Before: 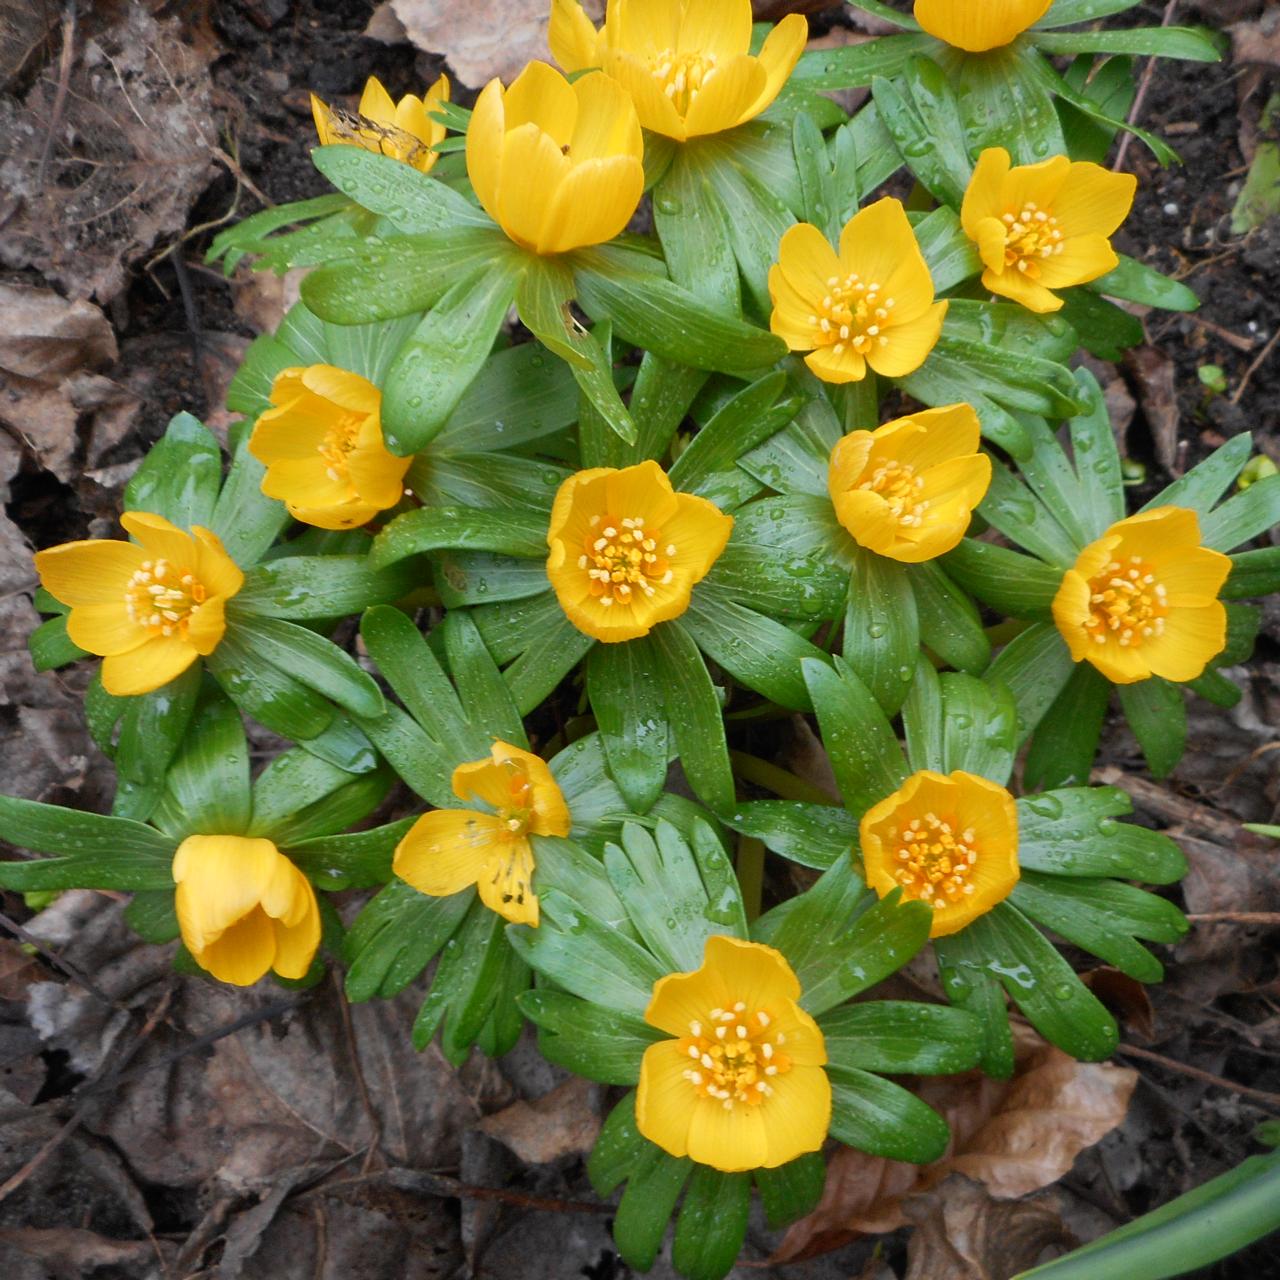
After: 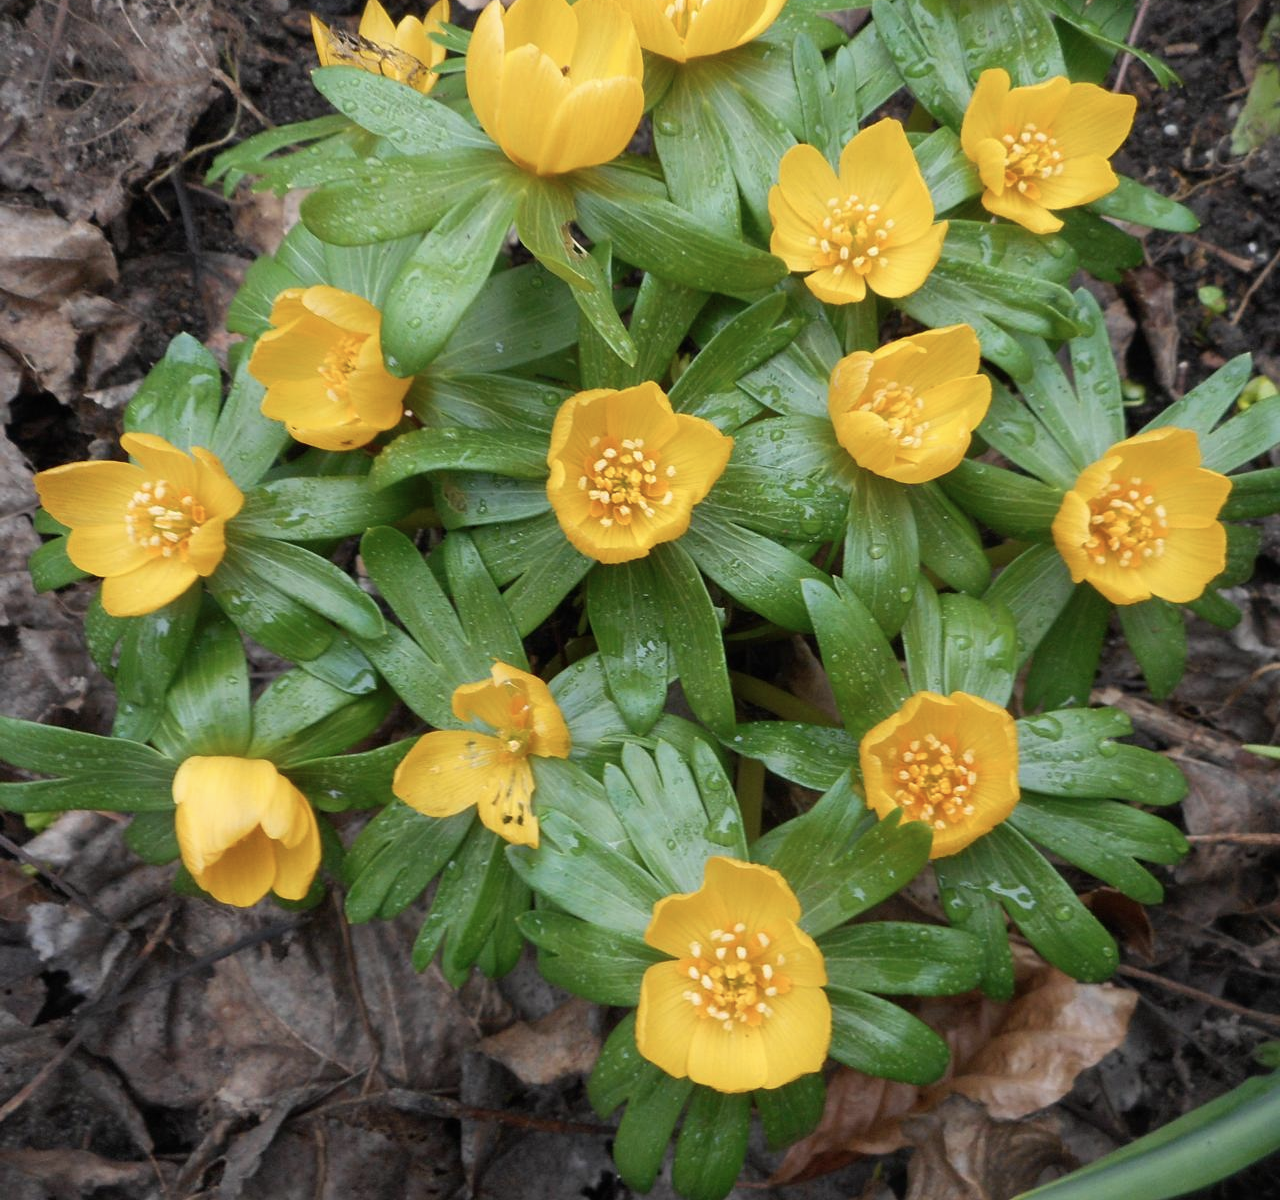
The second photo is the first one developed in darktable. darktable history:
crop and rotate: top 6.25%
contrast brightness saturation: saturation -0.17
